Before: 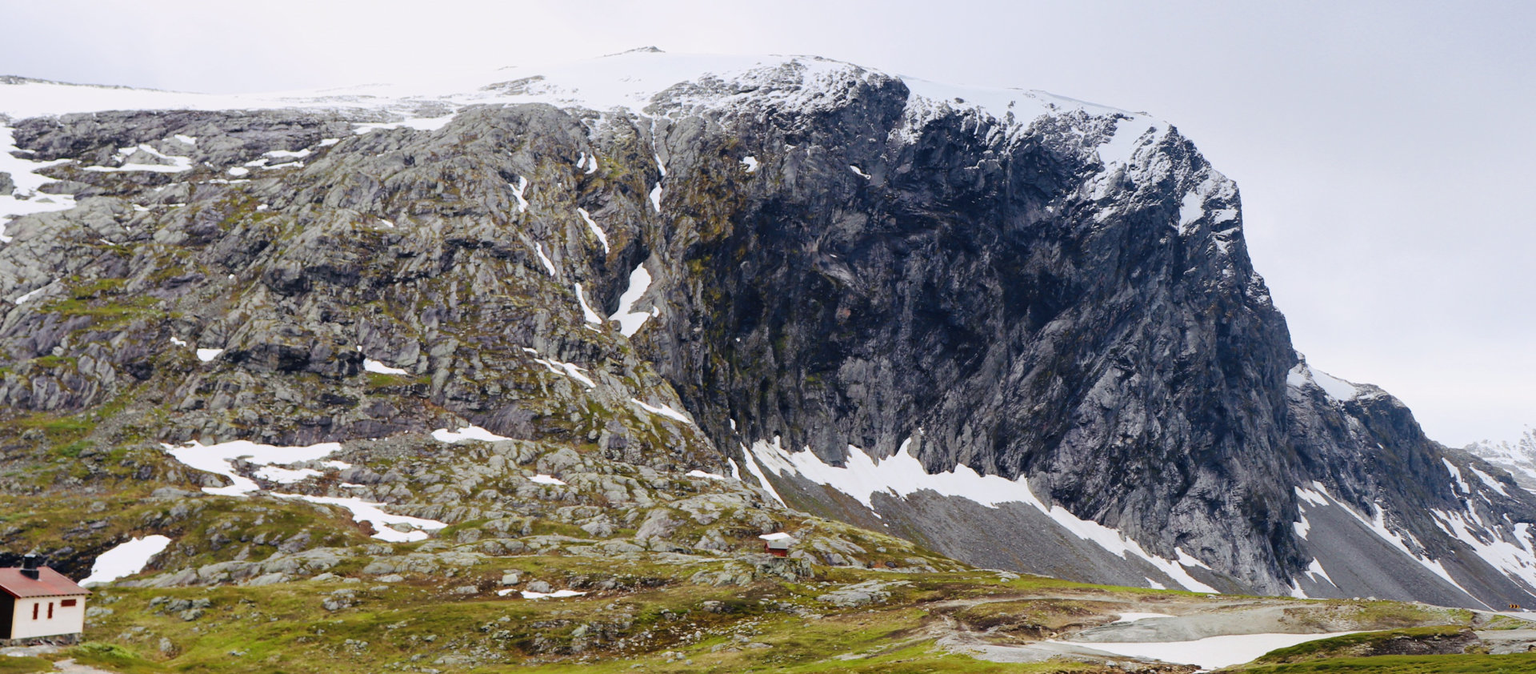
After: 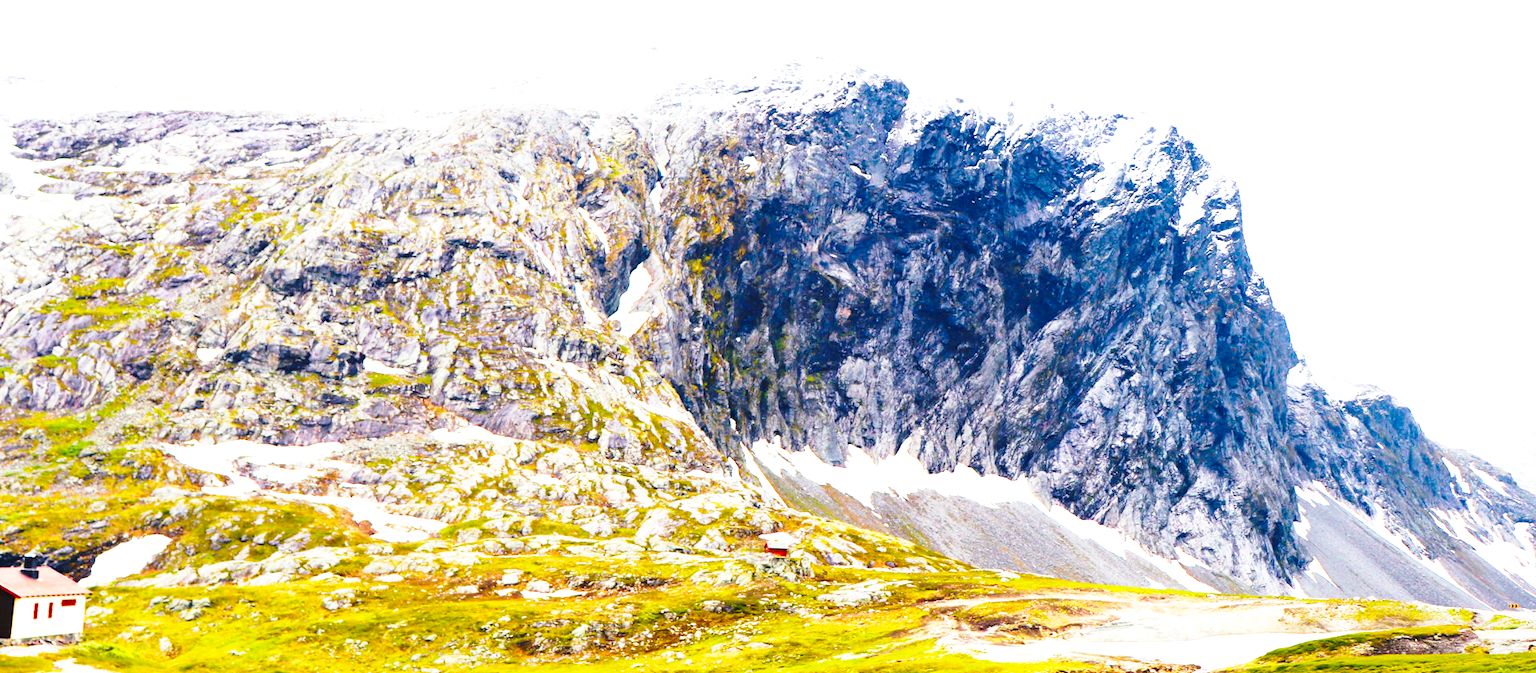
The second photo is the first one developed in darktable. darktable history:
base curve: curves: ch0 [(0, 0) (0.028, 0.03) (0.121, 0.232) (0.46, 0.748) (0.859, 0.968) (1, 1)], preserve colors none
exposure: black level correction 0, exposure 1.2 EV, compensate highlight preservation false
white balance: emerald 1
color balance rgb: perceptual saturation grading › global saturation 25%, global vibrance 20%
